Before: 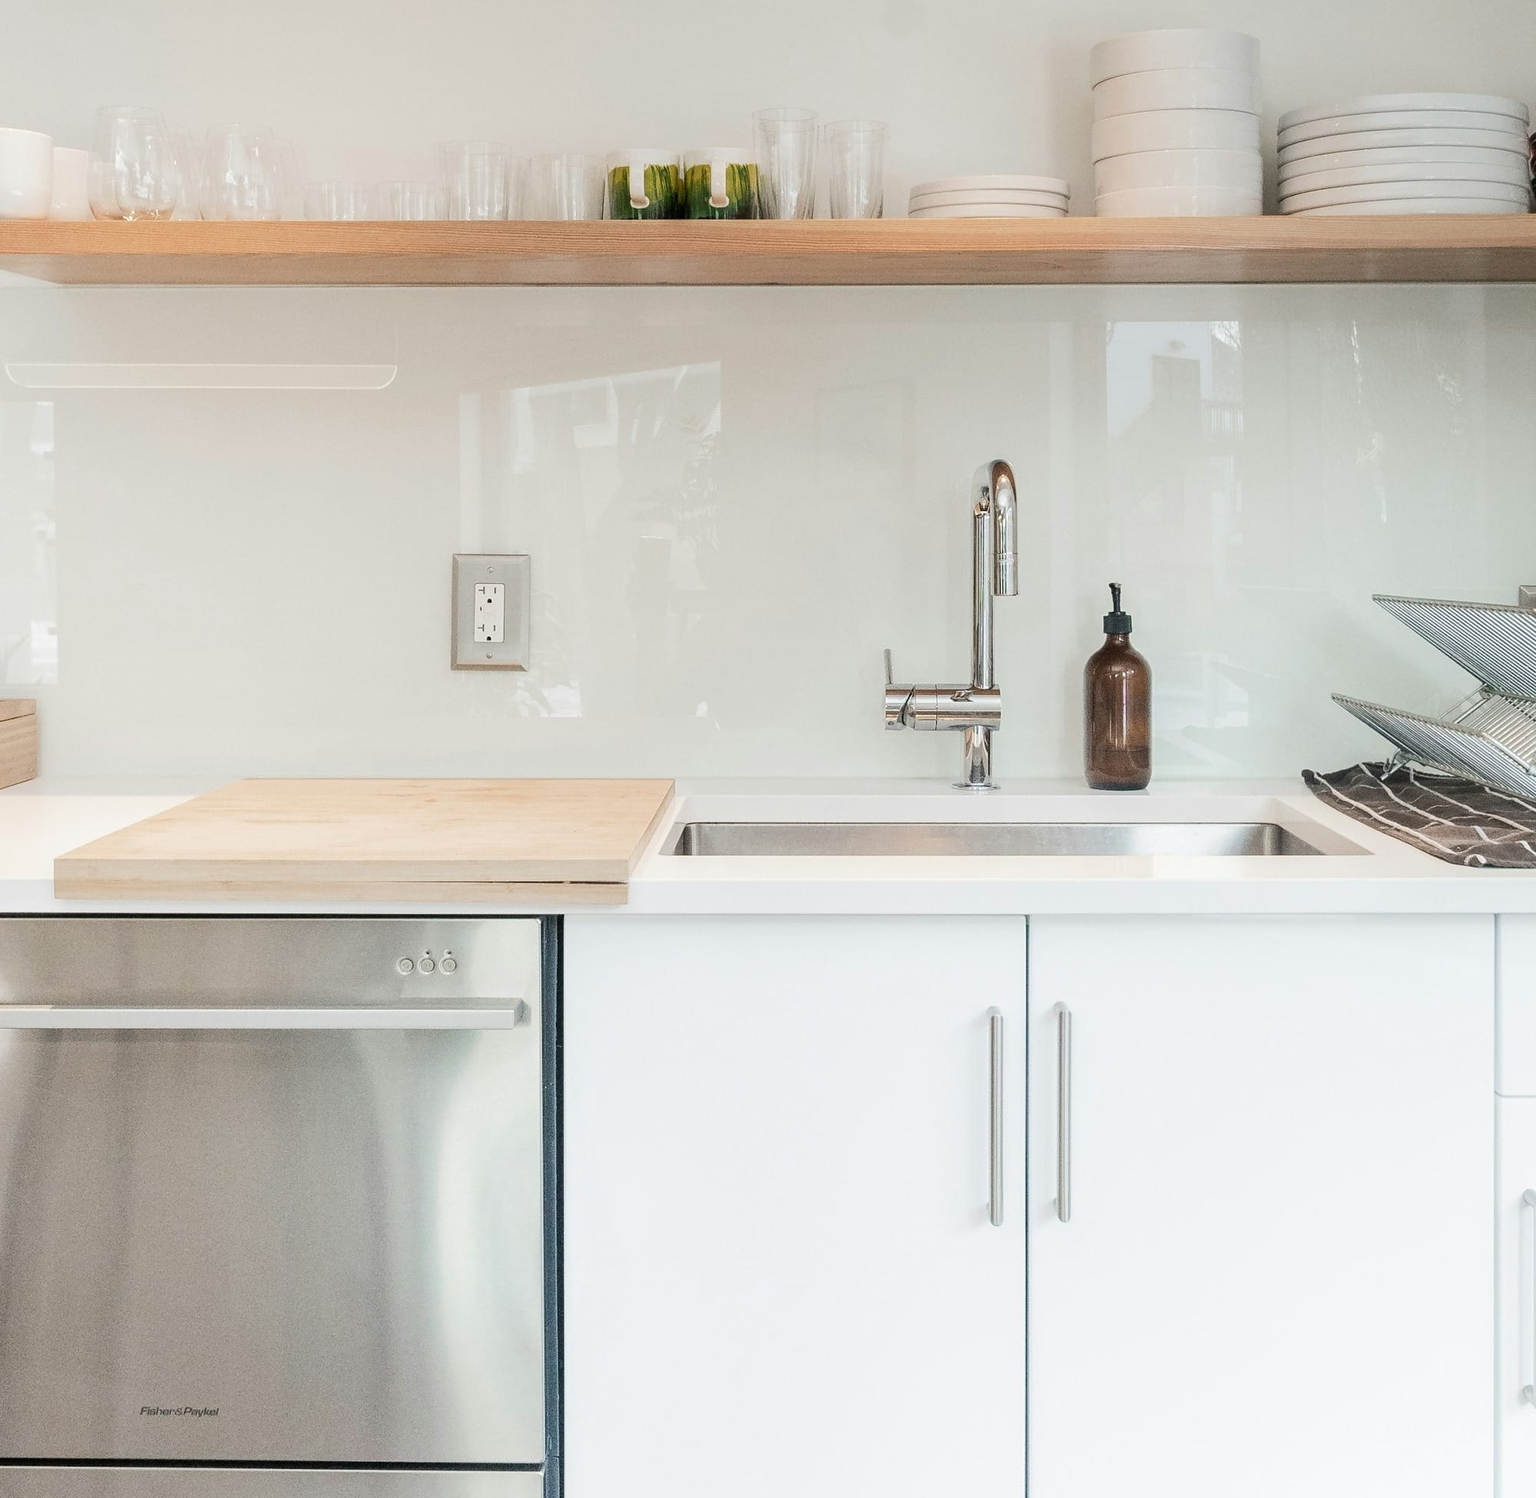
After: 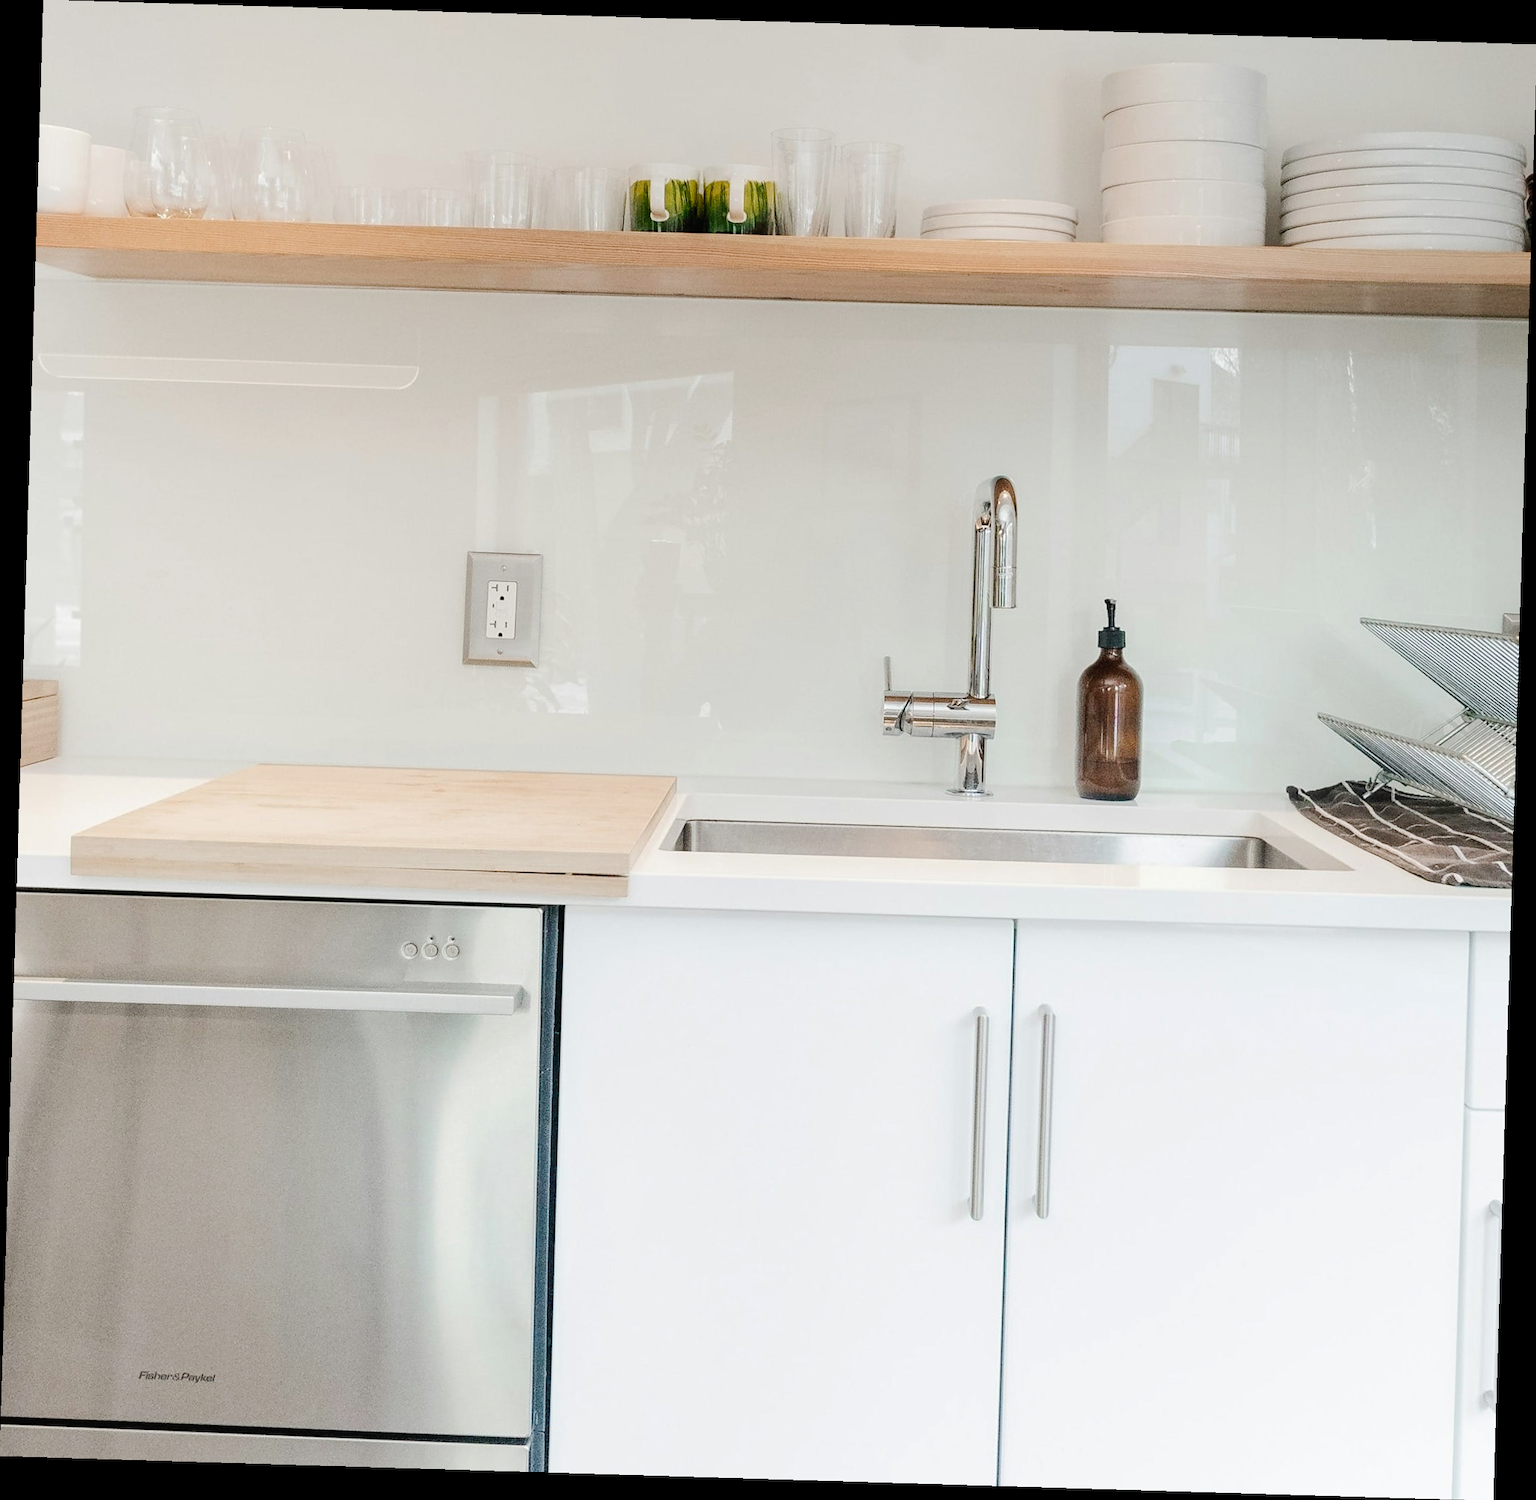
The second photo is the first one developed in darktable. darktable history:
rotate and perspective: rotation 1.72°, automatic cropping off
tone curve: curves: ch0 [(0, 0) (0.003, 0.016) (0.011, 0.015) (0.025, 0.017) (0.044, 0.026) (0.069, 0.034) (0.1, 0.043) (0.136, 0.068) (0.177, 0.119) (0.224, 0.175) (0.277, 0.251) (0.335, 0.328) (0.399, 0.415) (0.468, 0.499) (0.543, 0.58) (0.623, 0.659) (0.709, 0.731) (0.801, 0.807) (0.898, 0.895) (1, 1)], preserve colors none
